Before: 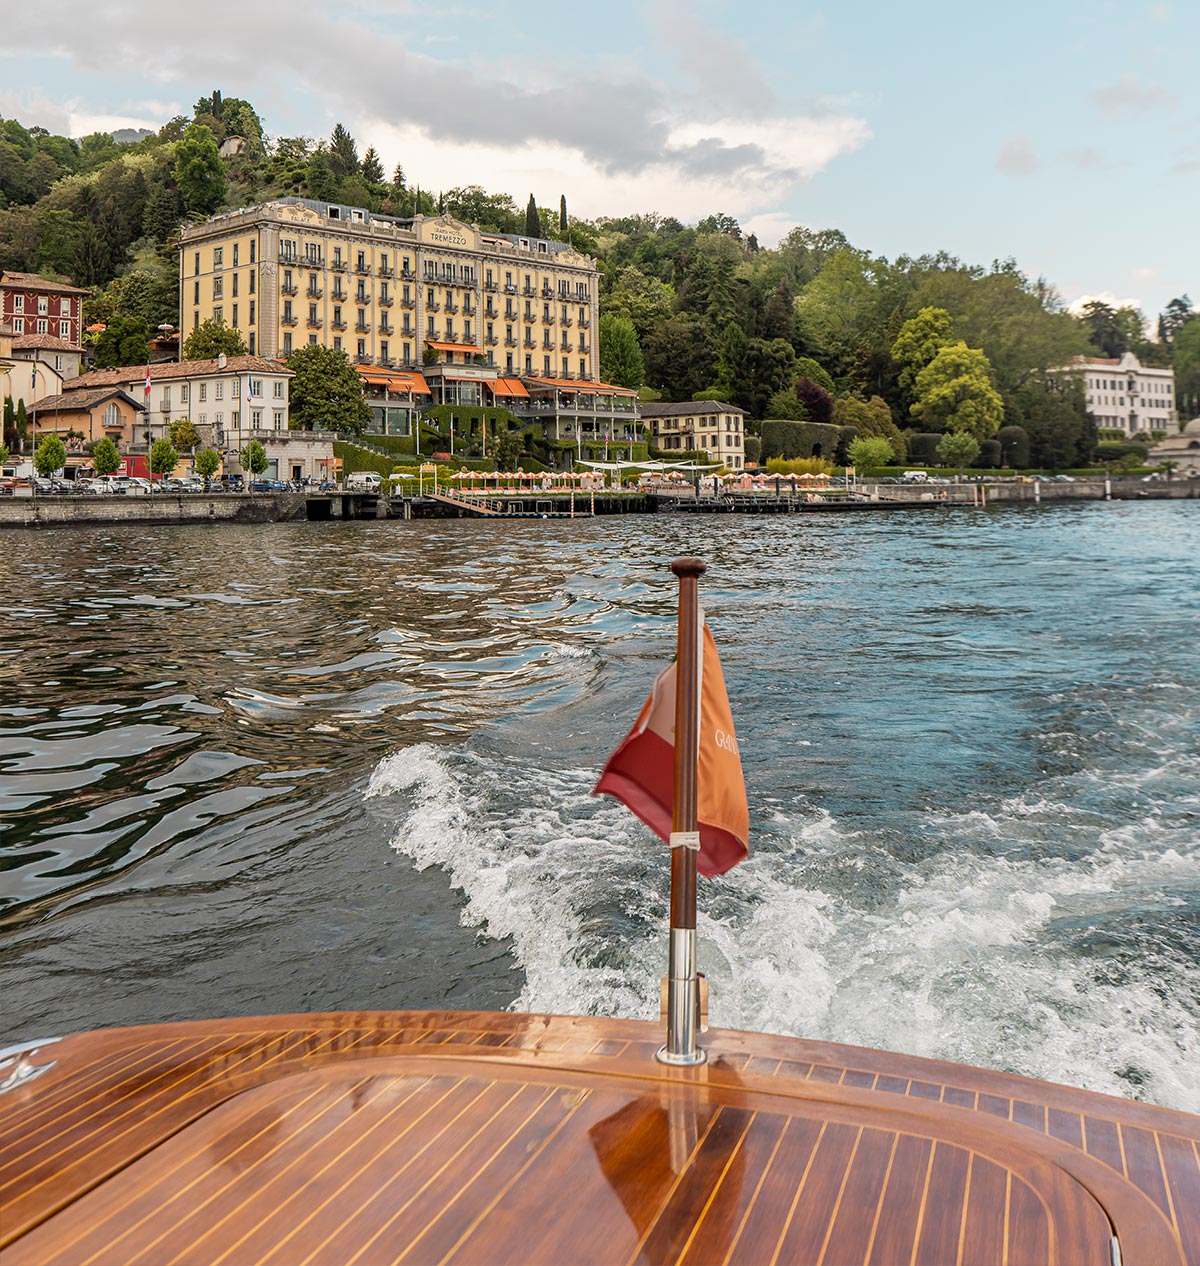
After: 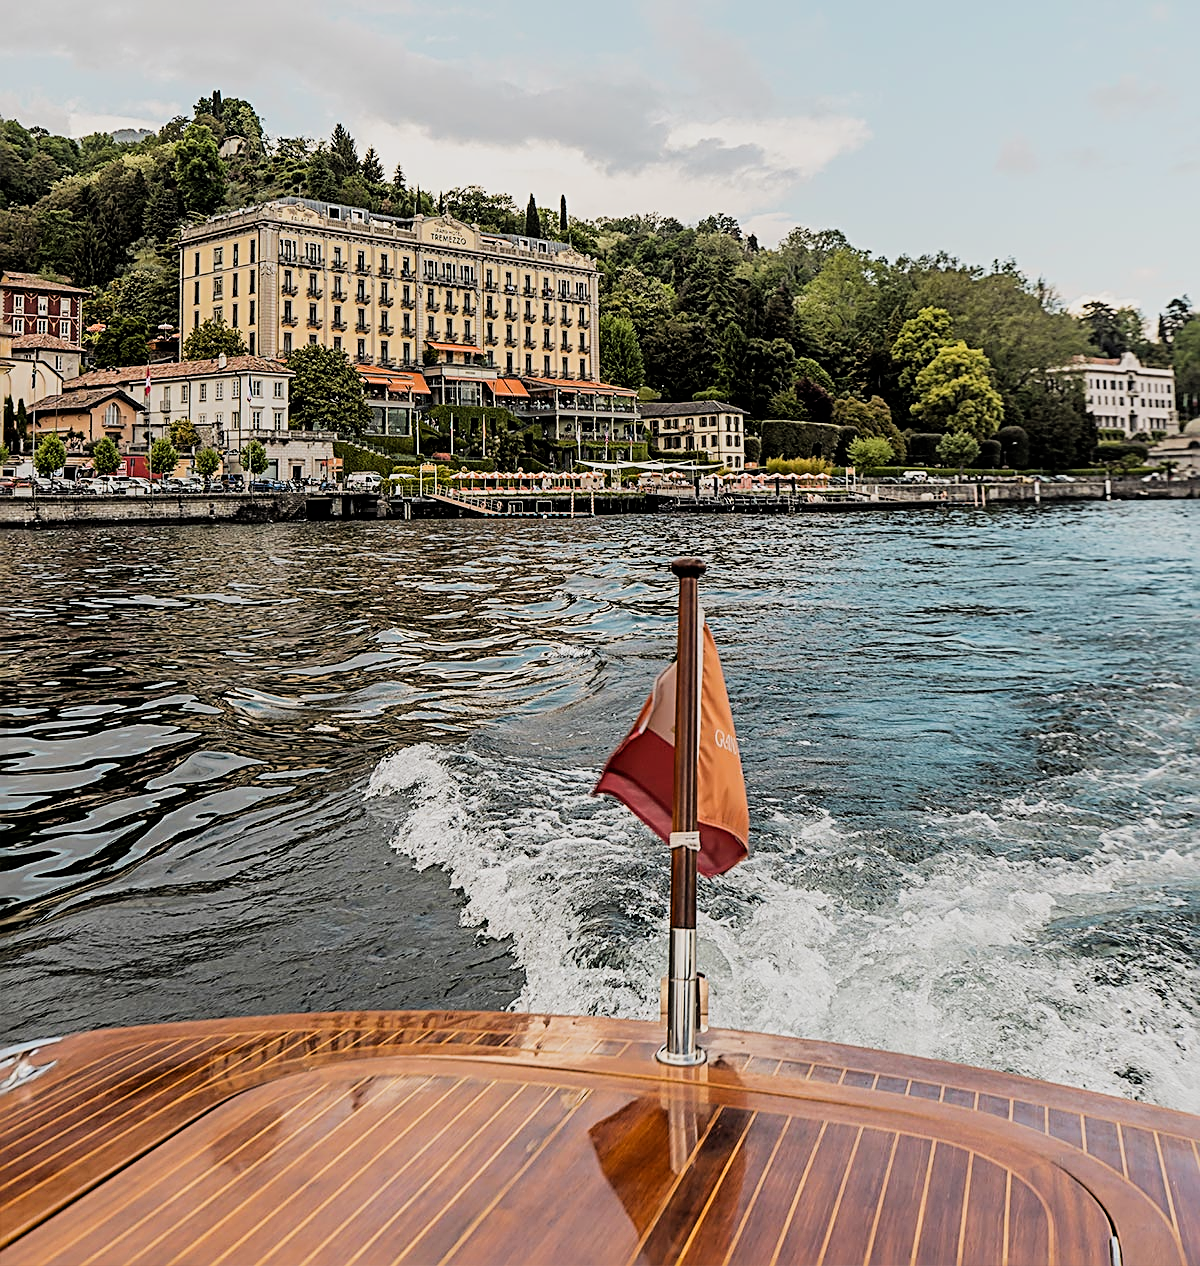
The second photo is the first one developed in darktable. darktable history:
sharpen: radius 2.817, amount 0.715
filmic rgb: black relative exposure -5 EV, hardness 2.88, contrast 1.3, highlights saturation mix -30%
